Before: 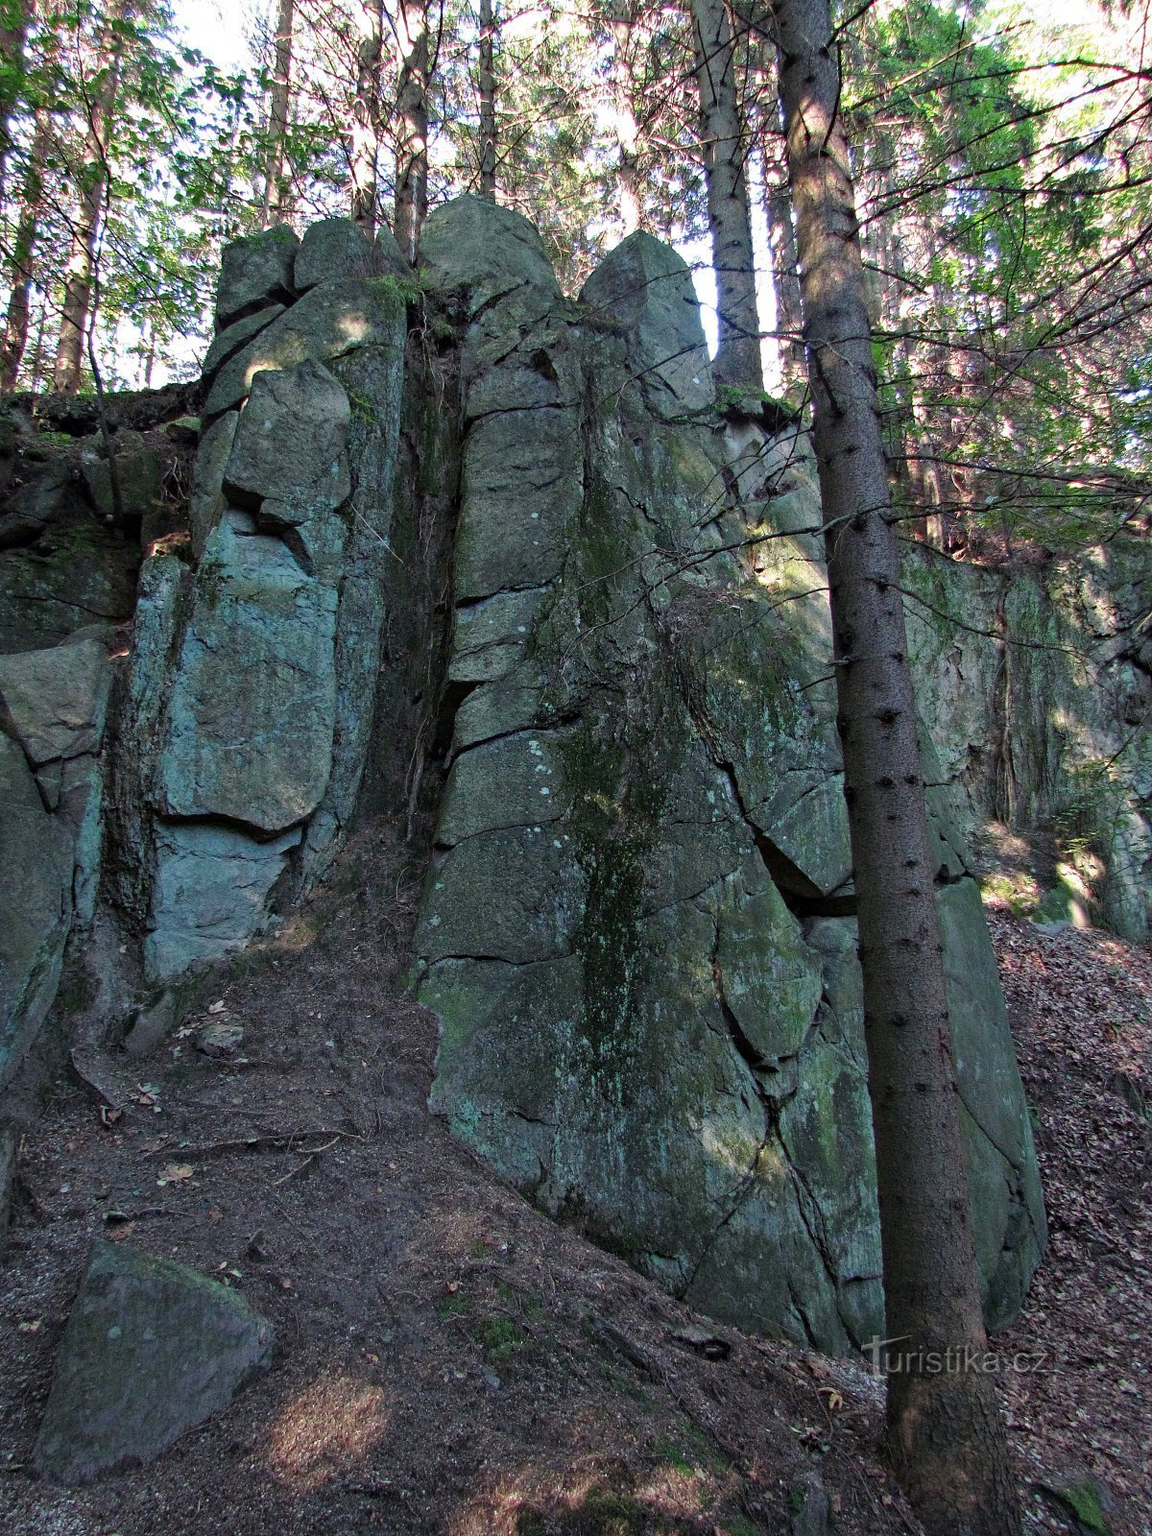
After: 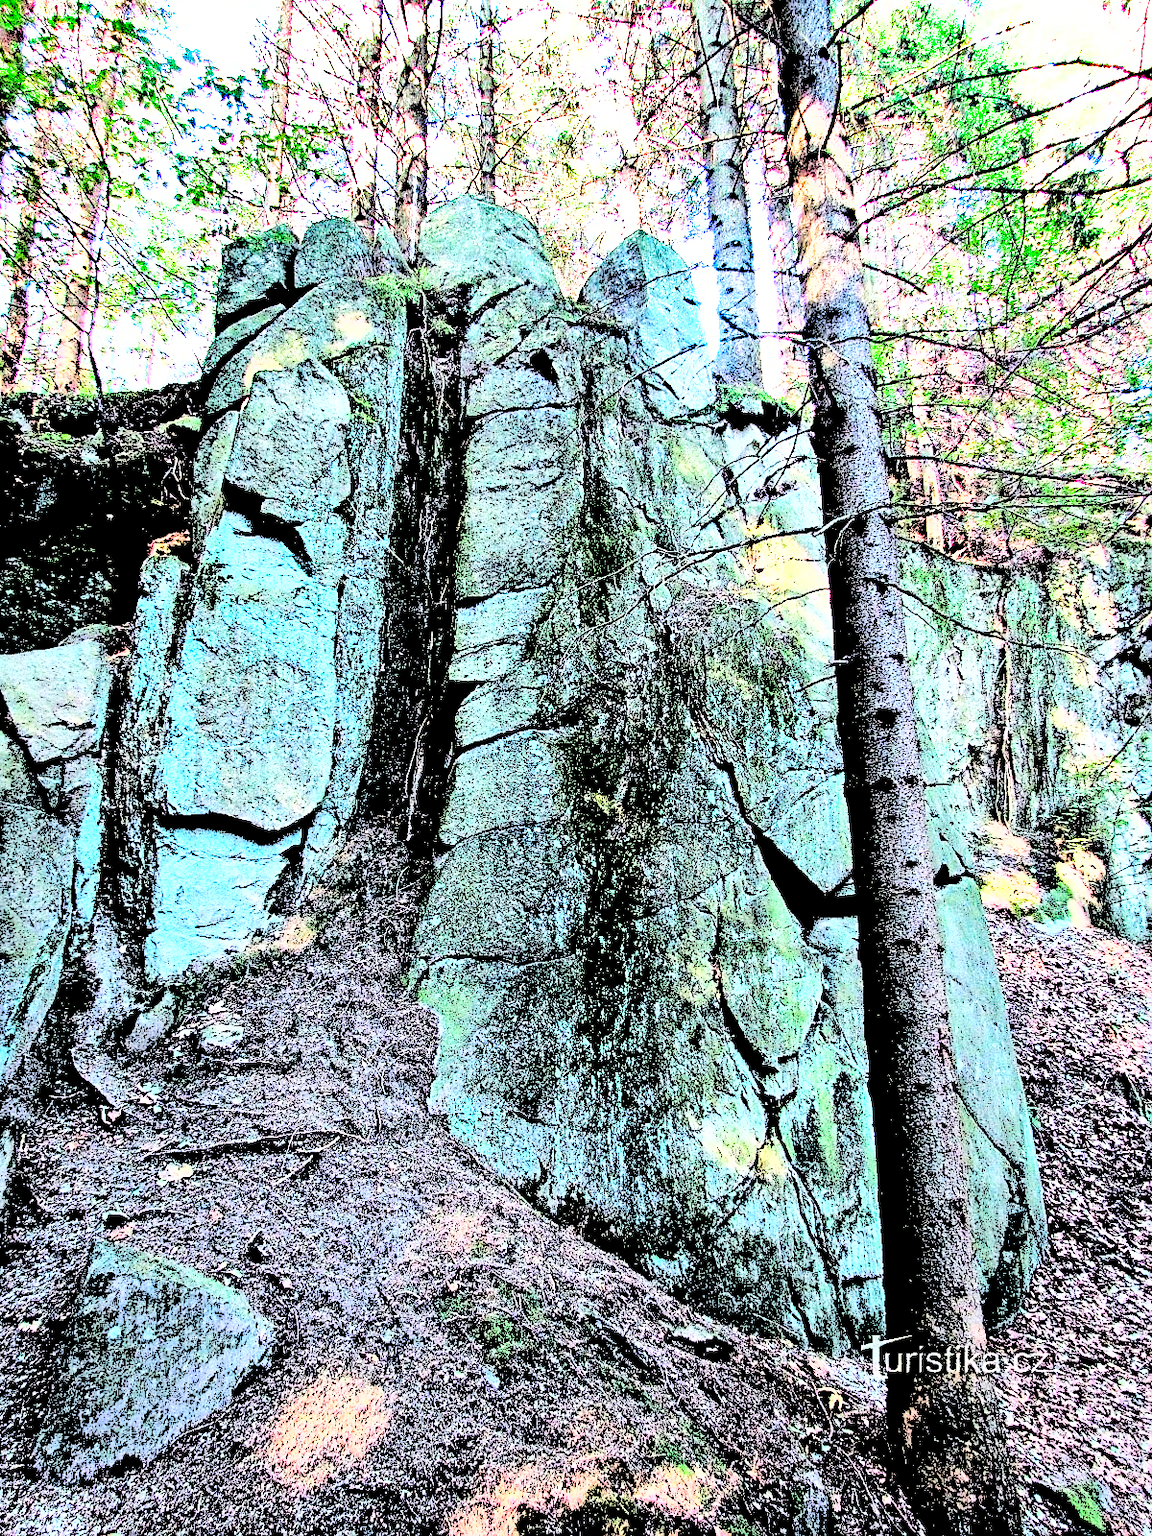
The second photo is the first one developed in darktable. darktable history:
shadows and highlights: shadows 21.03, highlights -81.68, soften with gaussian
sharpen: on, module defaults
levels: levels [0.246, 0.256, 0.506]
